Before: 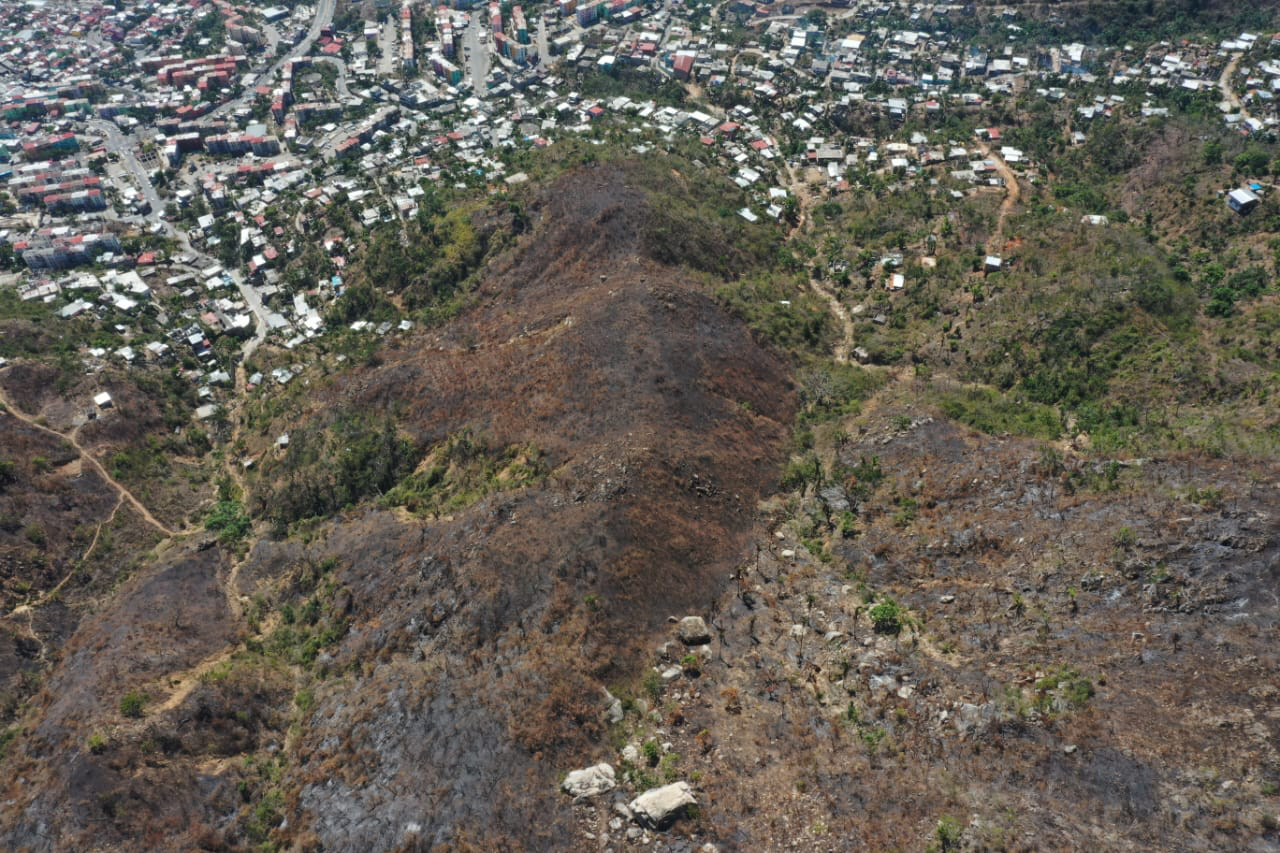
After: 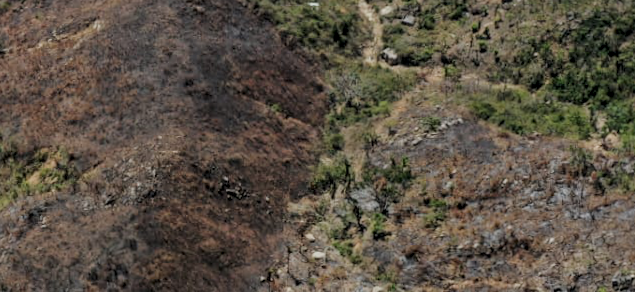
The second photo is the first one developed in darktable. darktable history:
contrast equalizer: y [[0.5 ×6], [0.5 ×6], [0.5, 0.5, 0.501, 0.545, 0.707, 0.863], [0 ×6], [0 ×6]]
rotate and perspective: rotation -0.45°, automatic cropping original format, crop left 0.008, crop right 0.992, crop top 0.012, crop bottom 0.988
crop: left 36.607%, top 34.735%, right 13.146%, bottom 30.611%
filmic rgb: black relative exposure -6.98 EV, white relative exposure 5.63 EV, hardness 2.86
local contrast: on, module defaults
